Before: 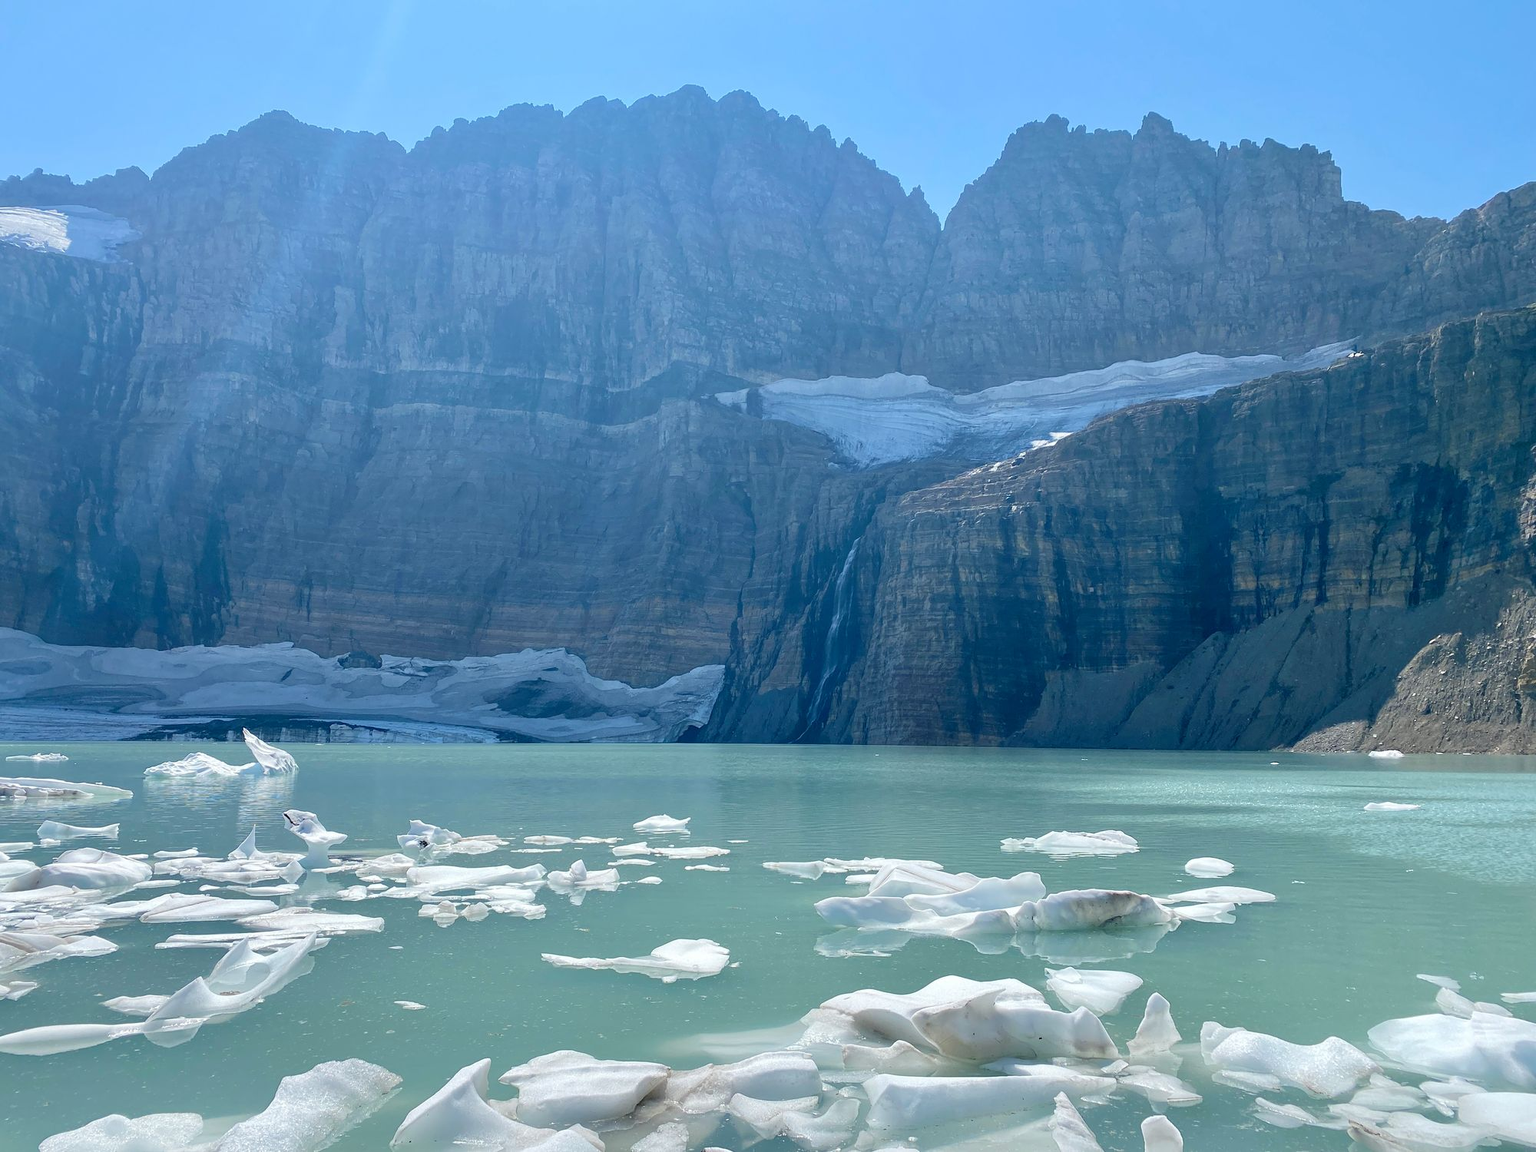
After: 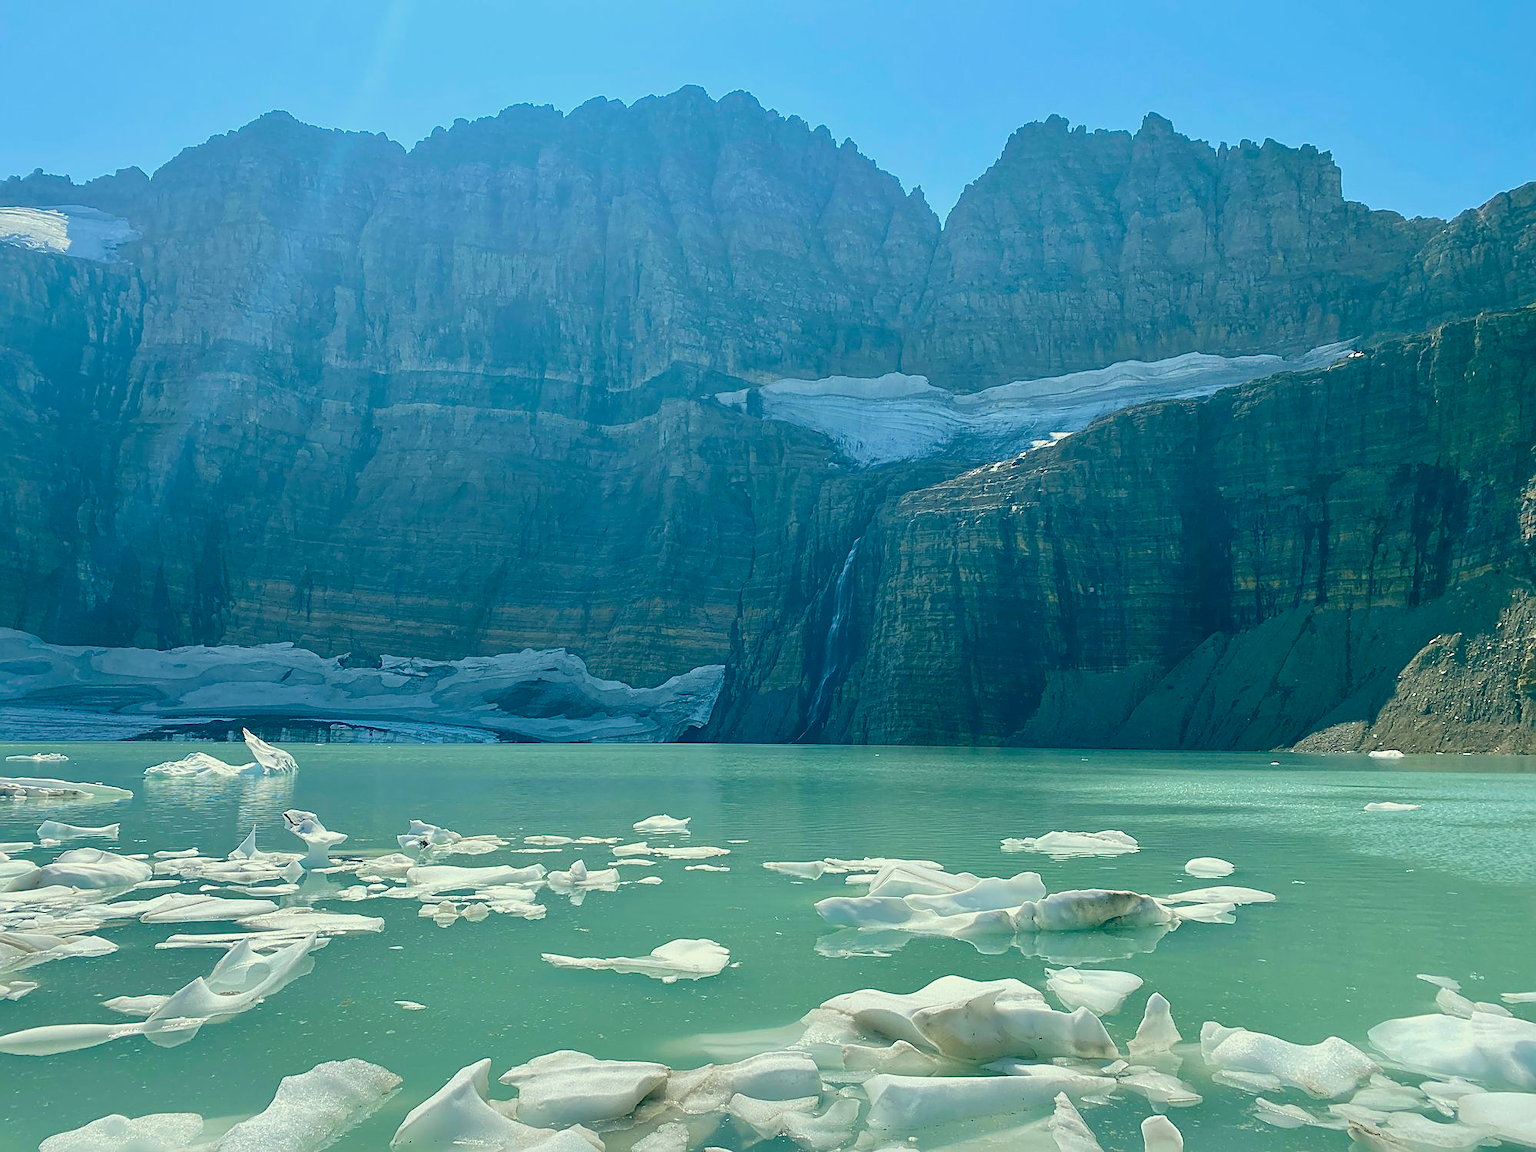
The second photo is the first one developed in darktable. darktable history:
contrast brightness saturation: contrast 0.09, saturation 0.28
sharpen: on, module defaults
color balance: lift [1.005, 0.99, 1.007, 1.01], gamma [1, 1.034, 1.032, 0.966], gain [0.873, 1.055, 1.067, 0.933]
